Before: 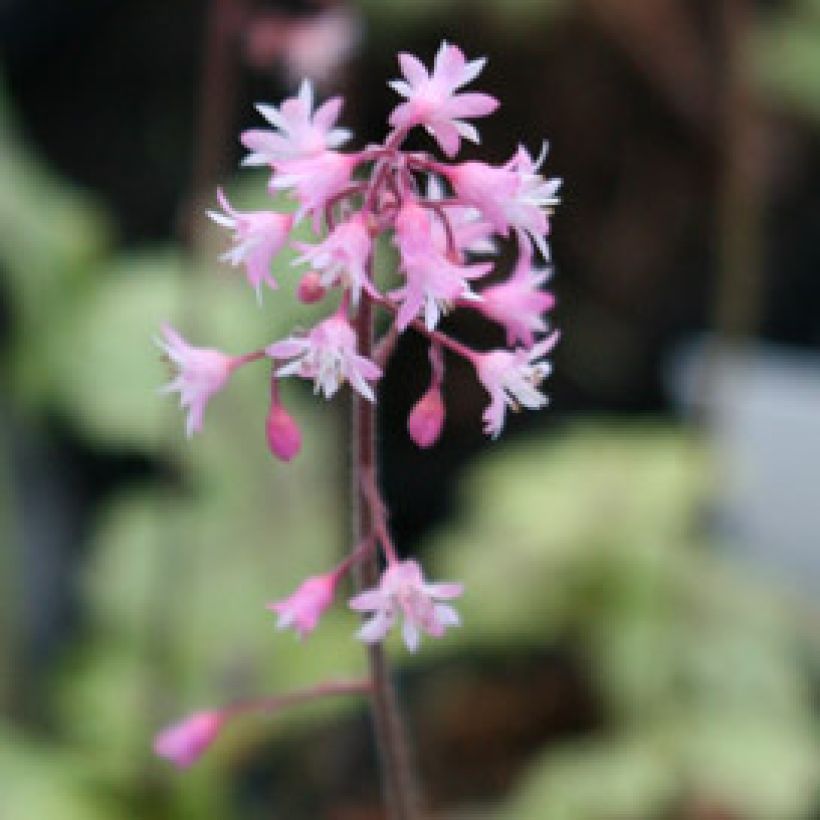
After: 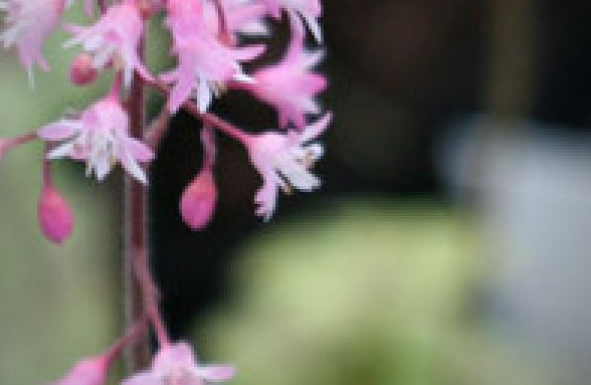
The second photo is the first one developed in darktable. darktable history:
crop and rotate: left 27.907%, top 26.692%, bottom 26.305%
vignetting: center (0, 0.01), unbound false
